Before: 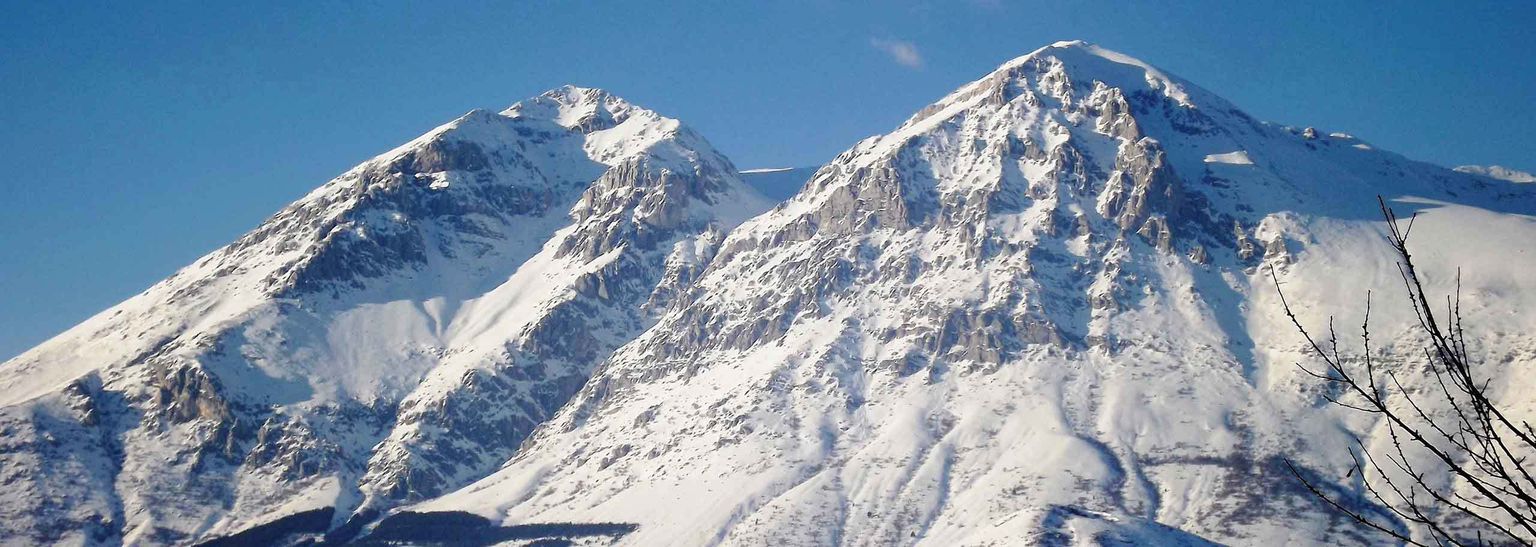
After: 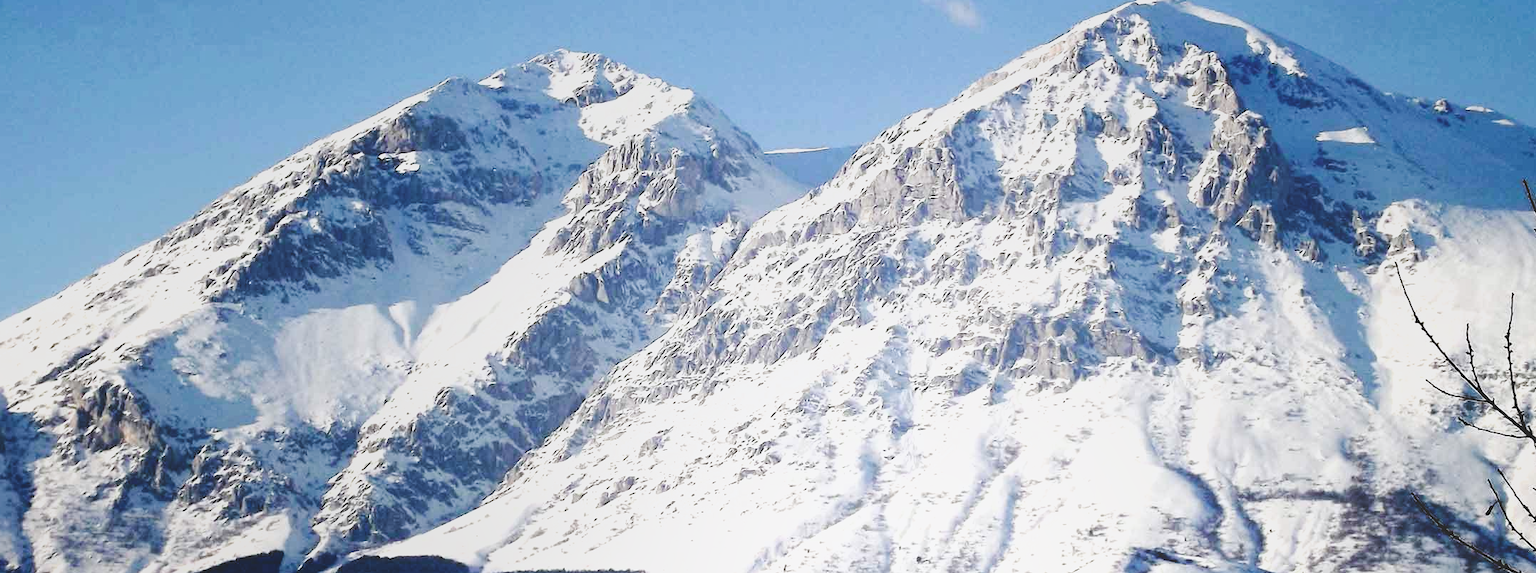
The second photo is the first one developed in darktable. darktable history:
local contrast: detail 72%
crop: left 6.268%, top 8.065%, right 9.545%, bottom 3.694%
color correction: highlights a* 0.041, highlights b* -0.736
filmic rgb: black relative exposure -8.18 EV, white relative exposure 2.22 EV, hardness 7.12, latitude 85.87%, contrast 1.686, highlights saturation mix -4.12%, shadows ↔ highlights balance -2.4%
tone curve: curves: ch0 [(0, 0.01) (0.052, 0.045) (0.136, 0.133) (0.29, 0.332) (0.453, 0.531) (0.676, 0.751) (0.89, 0.919) (1, 1)]; ch1 [(0, 0) (0.094, 0.081) (0.285, 0.299) (0.385, 0.403) (0.446, 0.443) (0.495, 0.496) (0.544, 0.552) (0.589, 0.612) (0.722, 0.728) (1, 1)]; ch2 [(0, 0) (0.257, 0.217) (0.43, 0.421) (0.498, 0.507) (0.531, 0.544) (0.56, 0.579) (0.625, 0.642) (1, 1)], preserve colors none
